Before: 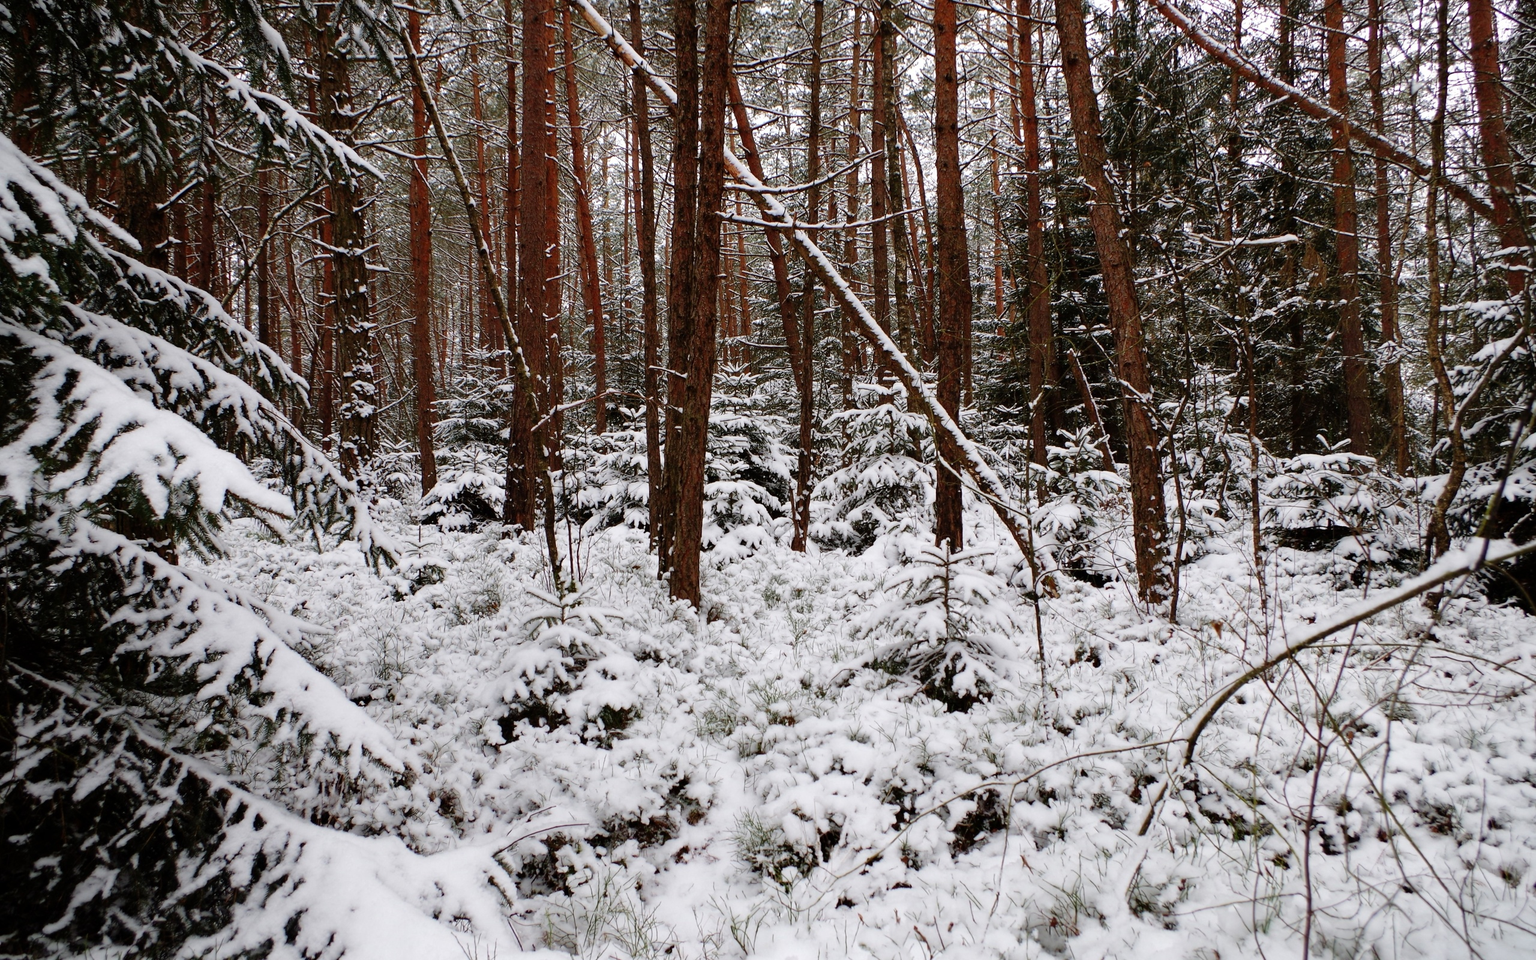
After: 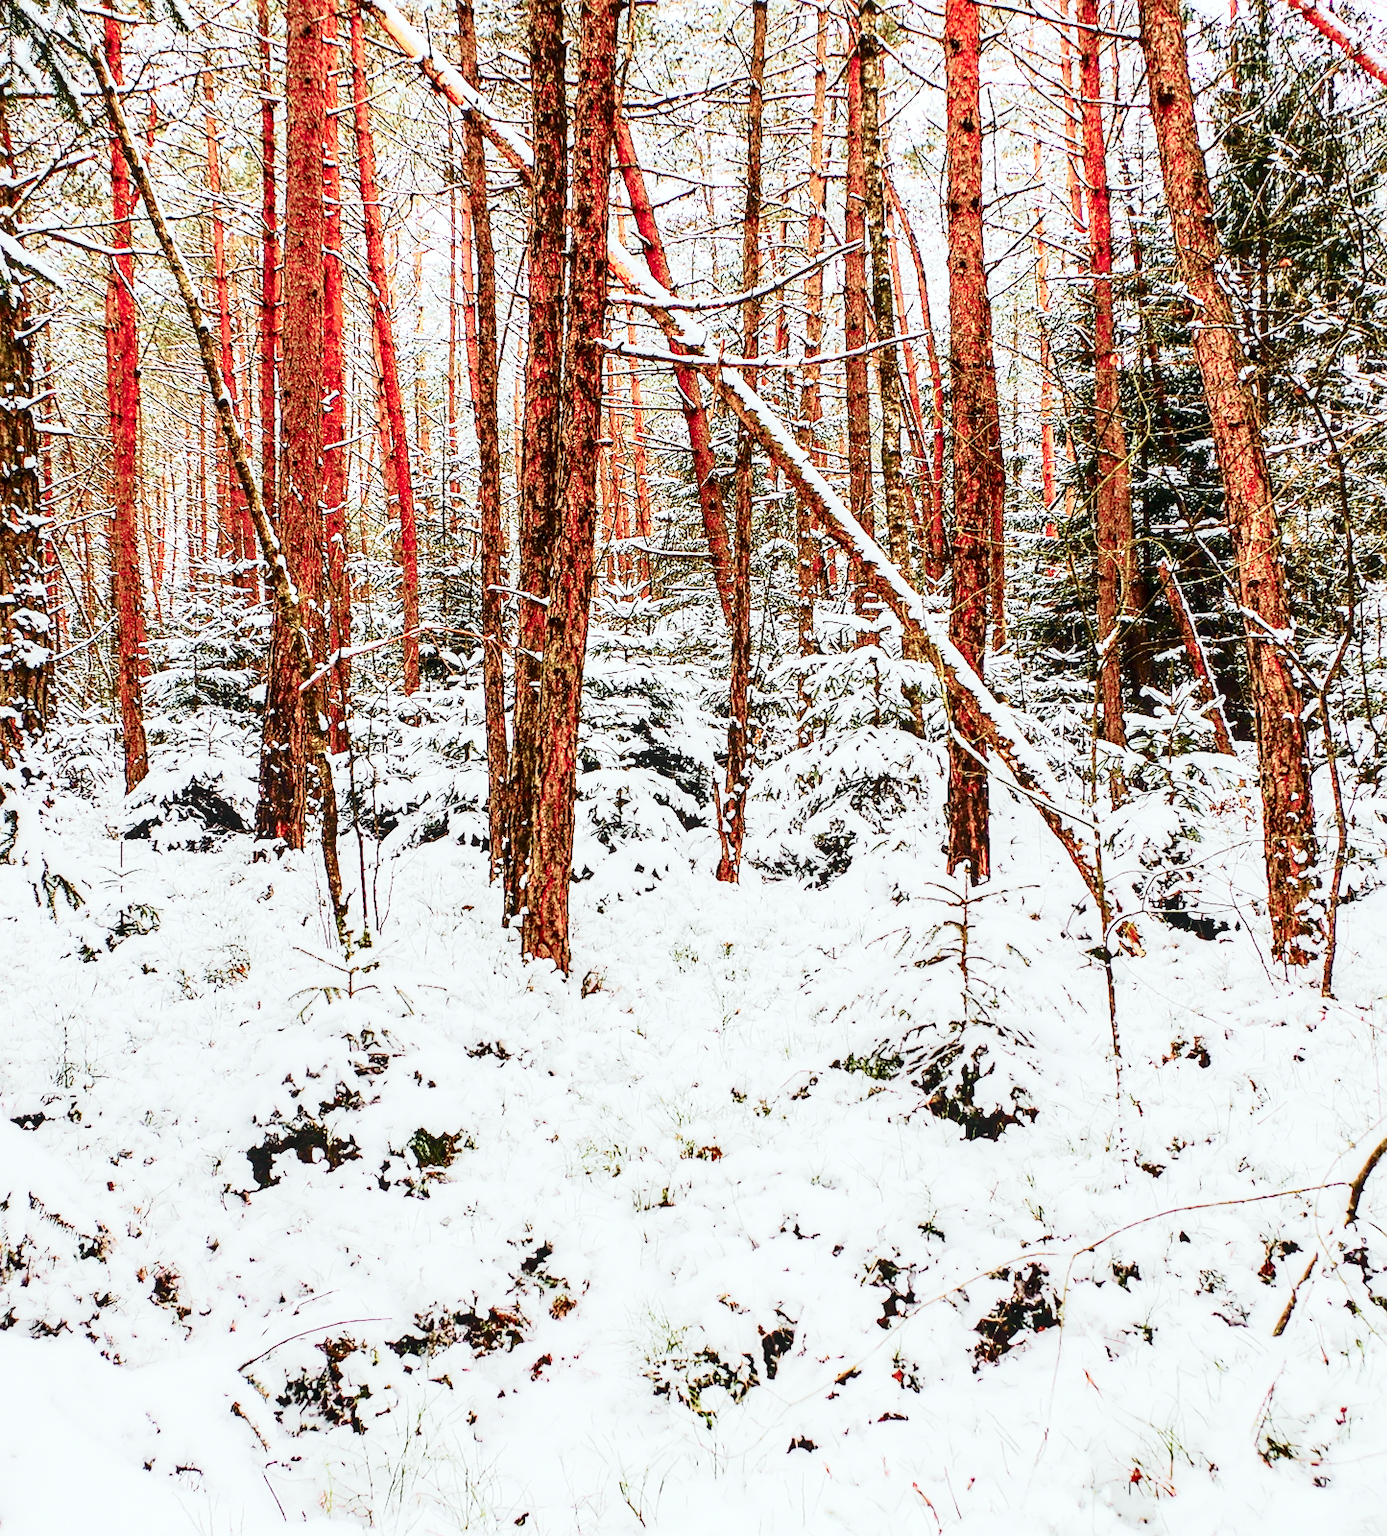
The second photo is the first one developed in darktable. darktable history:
sharpen: radius 1.913, amount 0.396, threshold 1.684
crop and rotate: left 22.398%, right 21.133%
local contrast: highlights 61%, detail 143%, midtone range 0.429
base curve: curves: ch0 [(0, 0) (0.028, 0.03) (0.121, 0.232) (0.46, 0.748) (0.859, 0.968) (1, 1)], preserve colors none
exposure: black level correction 0.001, exposure 1.83 EV, compensate exposure bias true, compensate highlight preservation false
tone curve: curves: ch0 [(0, 0) (0.081, 0.044) (0.192, 0.125) (0.283, 0.238) (0.416, 0.449) (0.495, 0.524) (0.661, 0.756) (0.788, 0.87) (1, 0.951)]; ch1 [(0, 0) (0.161, 0.092) (0.35, 0.33) (0.392, 0.392) (0.427, 0.426) (0.479, 0.472) (0.505, 0.497) (0.521, 0.524) (0.567, 0.56) (0.583, 0.592) (0.625, 0.627) (0.678, 0.733) (1, 1)]; ch2 [(0, 0) (0.346, 0.362) (0.404, 0.427) (0.502, 0.499) (0.531, 0.523) (0.544, 0.561) (0.58, 0.59) (0.629, 0.642) (0.717, 0.678) (1, 1)], color space Lab, independent channels, preserve colors none
